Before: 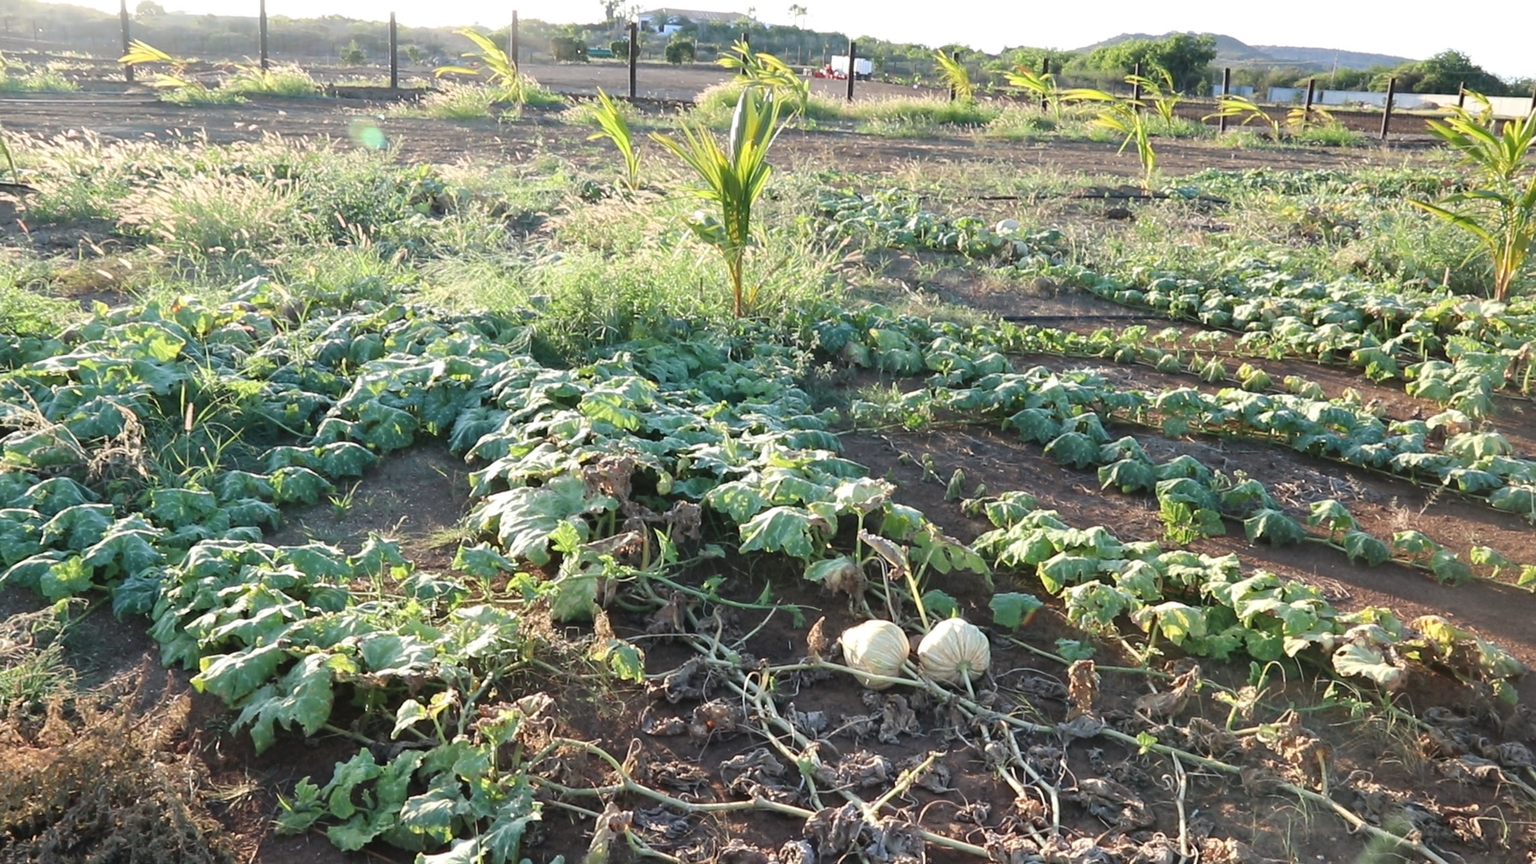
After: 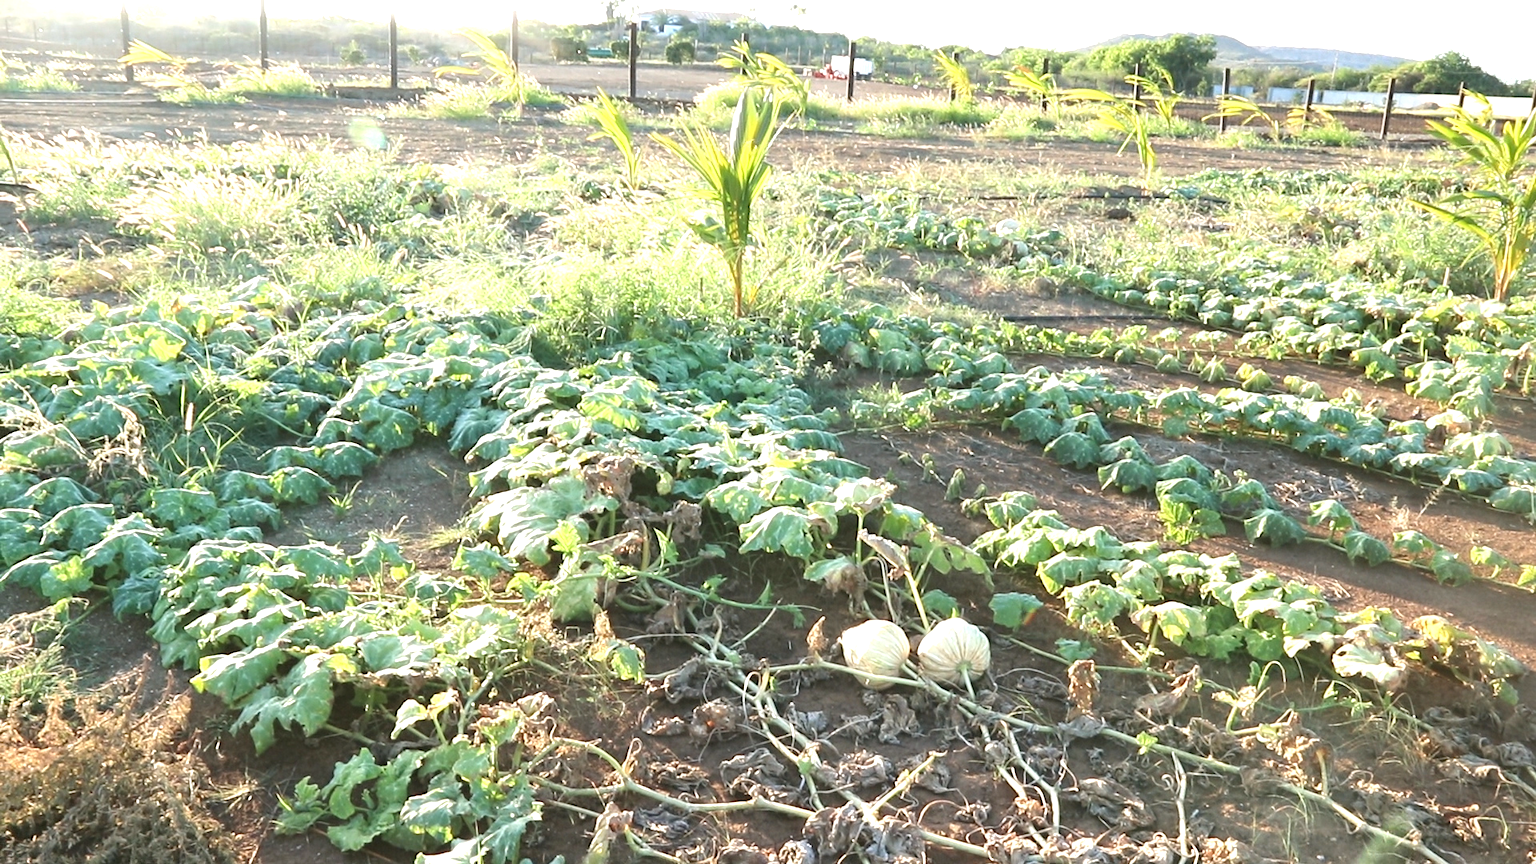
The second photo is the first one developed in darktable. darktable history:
exposure: black level correction 0, exposure 1 EV, compensate highlight preservation false
color balance rgb: on, module defaults
color balance: mode lift, gamma, gain (sRGB), lift [1.04, 1, 1, 0.97], gamma [1.01, 1, 1, 0.97], gain [0.96, 1, 1, 0.97]
